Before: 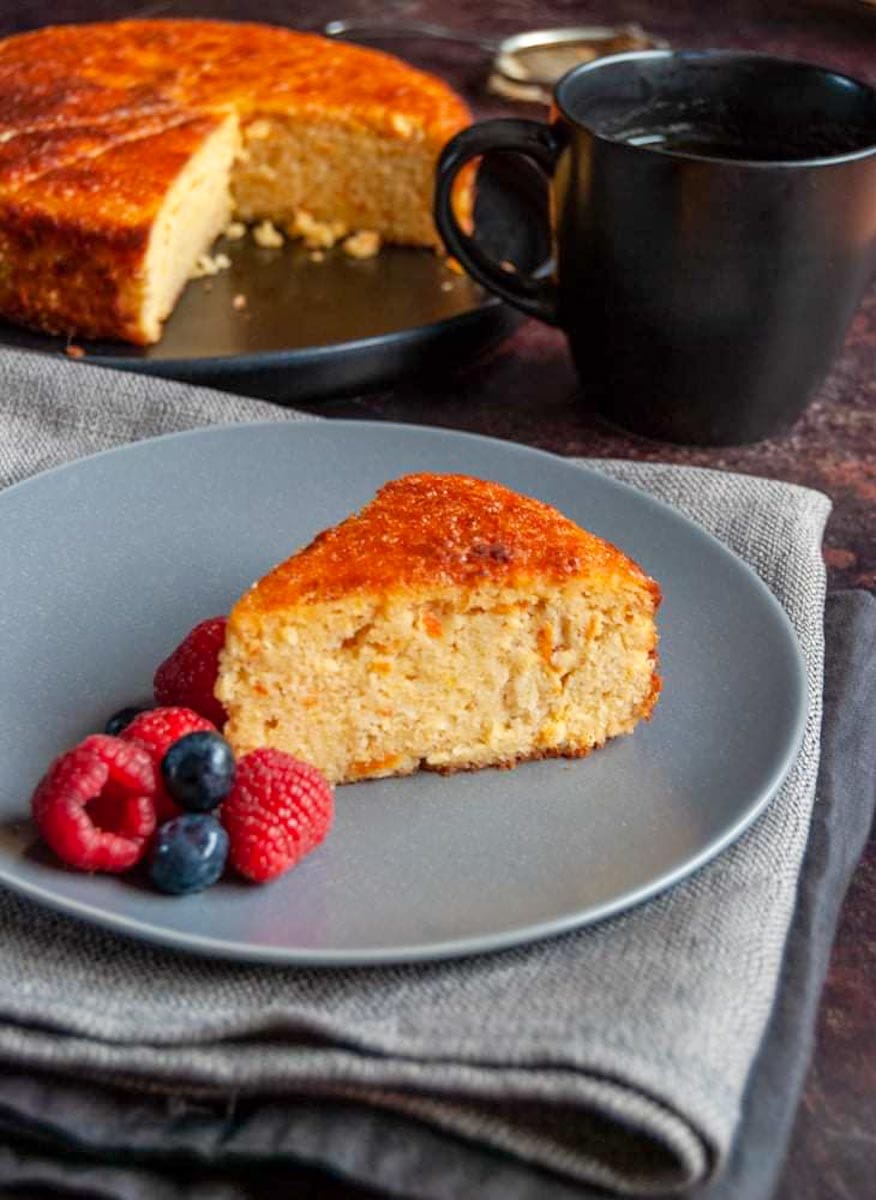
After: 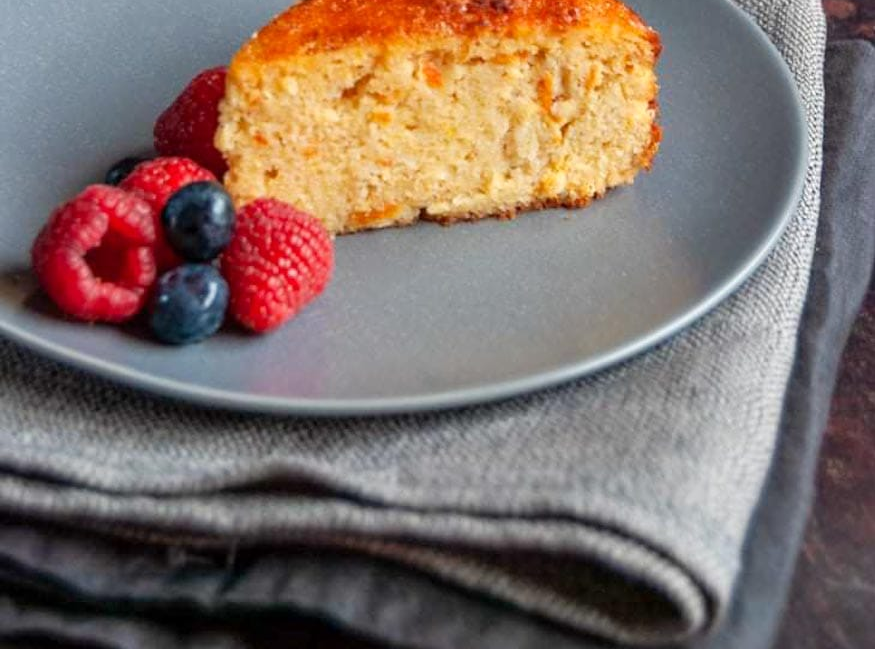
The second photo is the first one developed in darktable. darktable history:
crop and rotate: top 45.836%, right 0.05%
tone equalizer: on, module defaults
